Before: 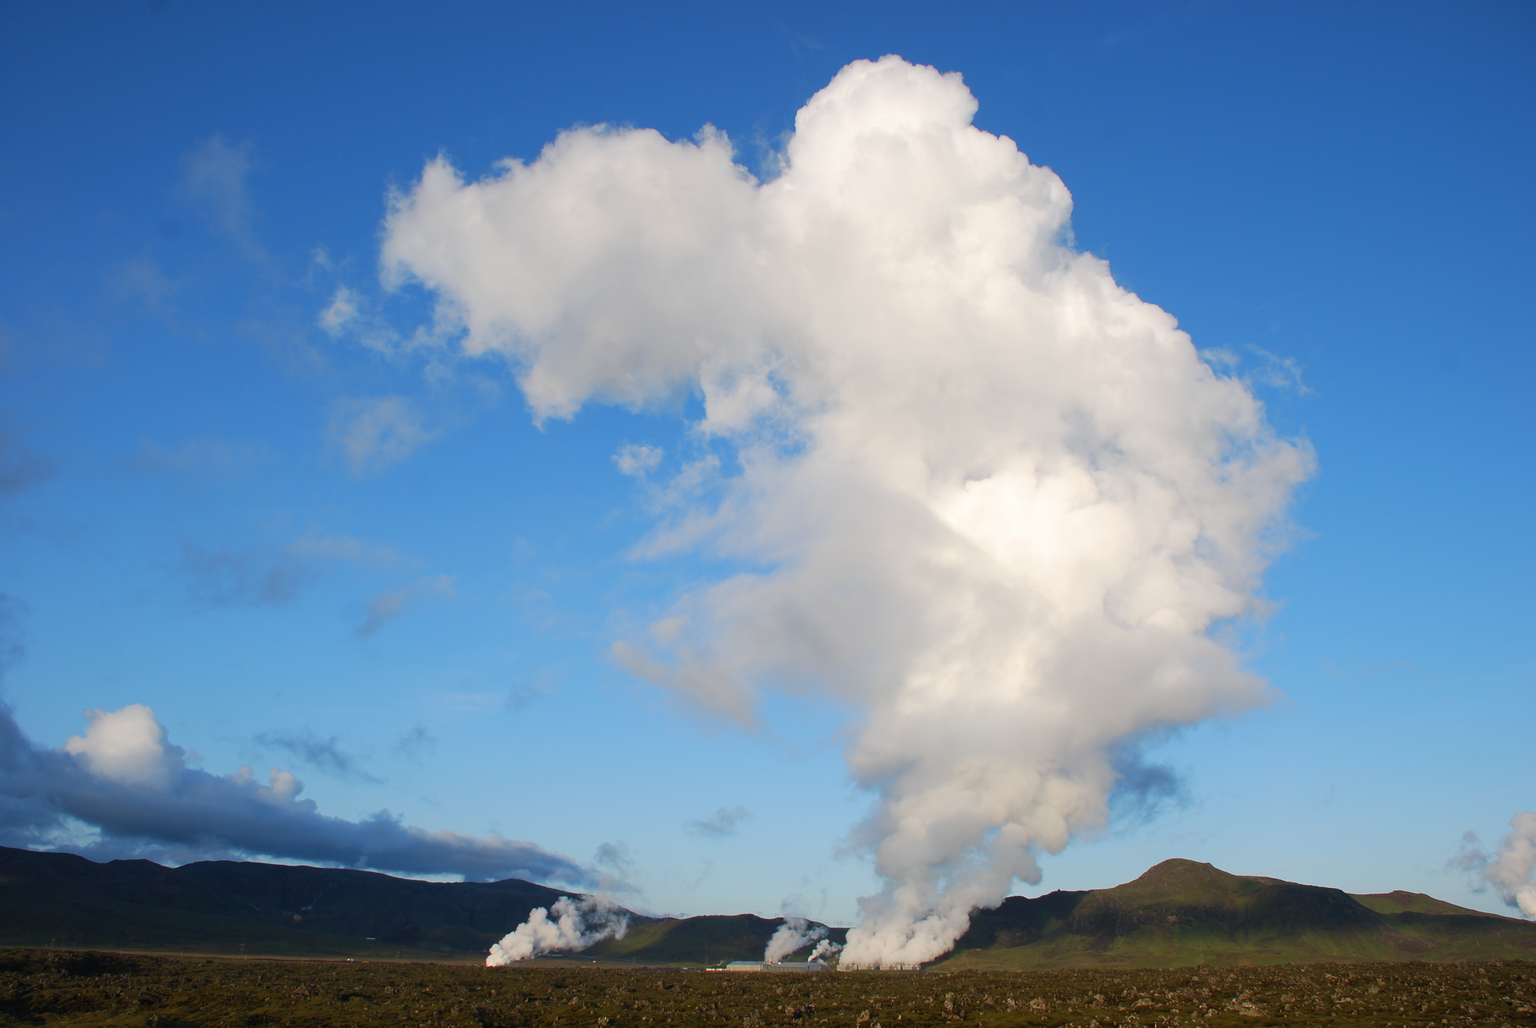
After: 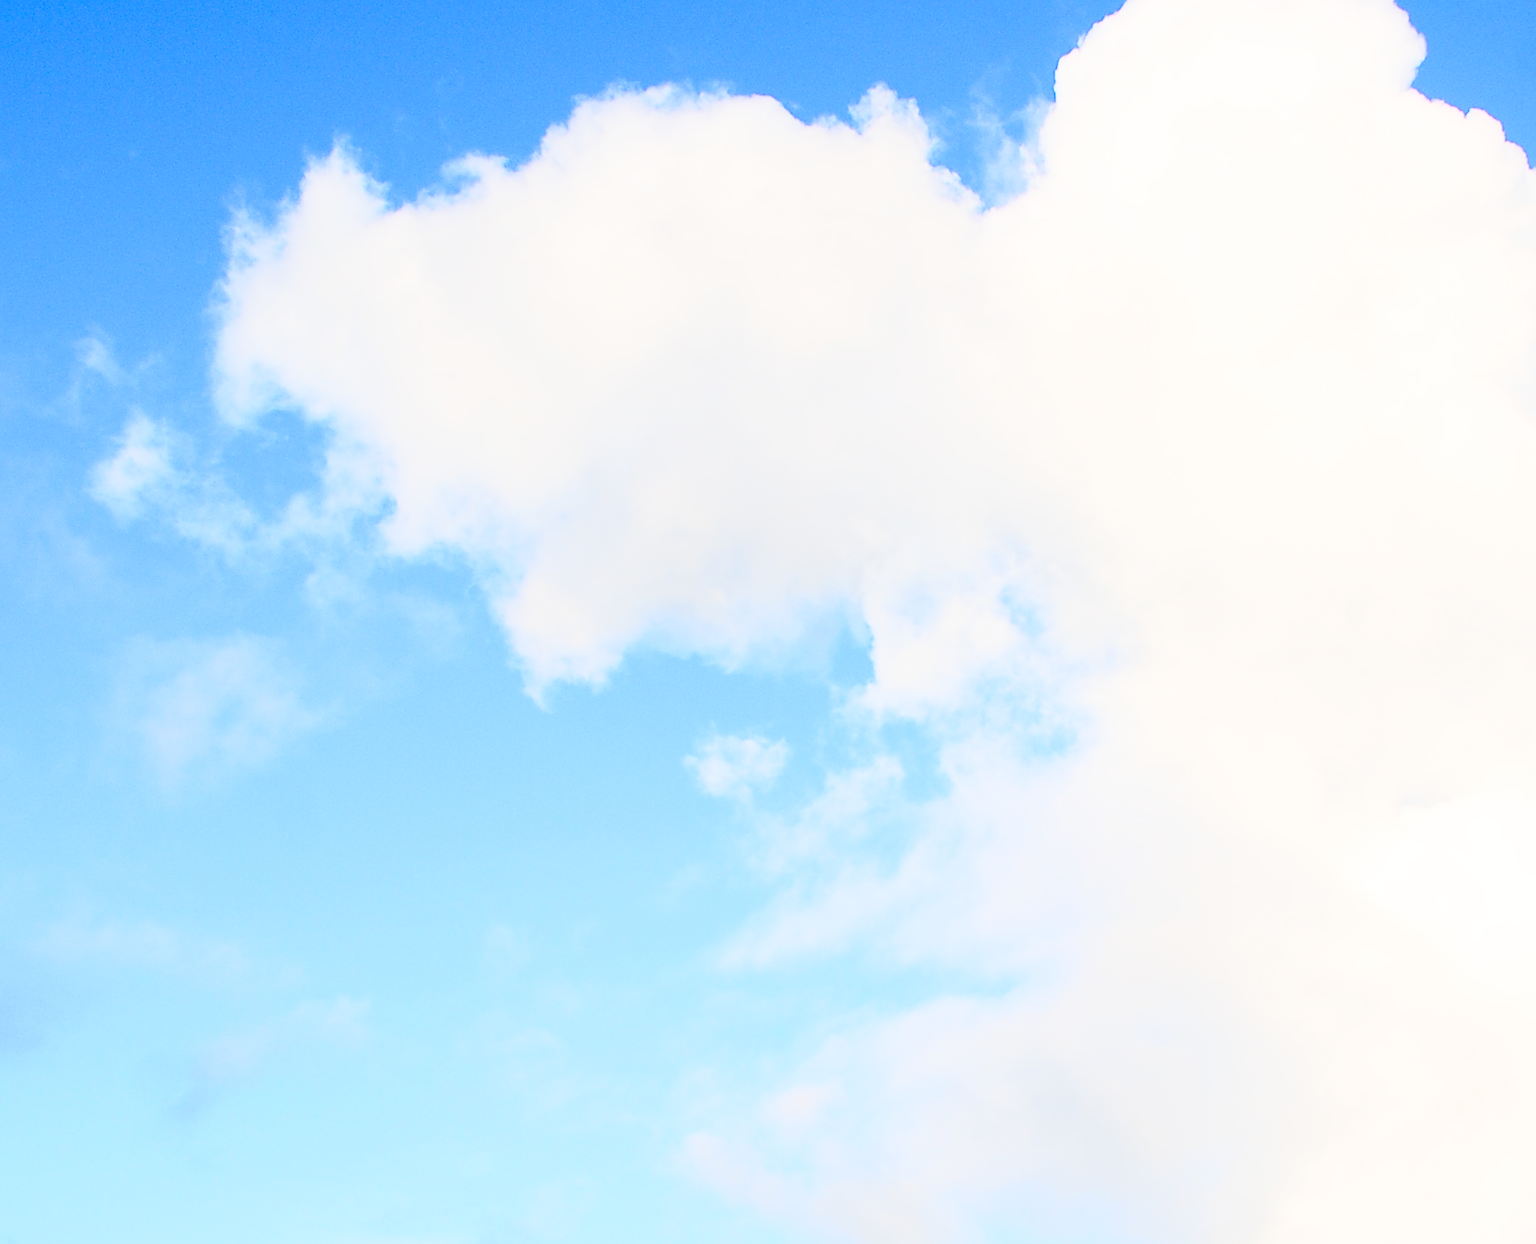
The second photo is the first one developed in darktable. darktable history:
contrast brightness saturation: contrast 0.23, brightness 0.1, saturation 0.286
filmic rgb: black relative exposure -5.01 EV, white relative exposure 3.55 EV, threshold 3.02 EV, hardness 3.18, contrast 1.301, highlights saturation mix -49.05%, enable highlight reconstruction true
sharpen: on, module defaults
crop: left 17.817%, top 7.914%, right 32.715%, bottom 32.18%
exposure: exposure 0.996 EV, compensate exposure bias true, compensate highlight preservation false
